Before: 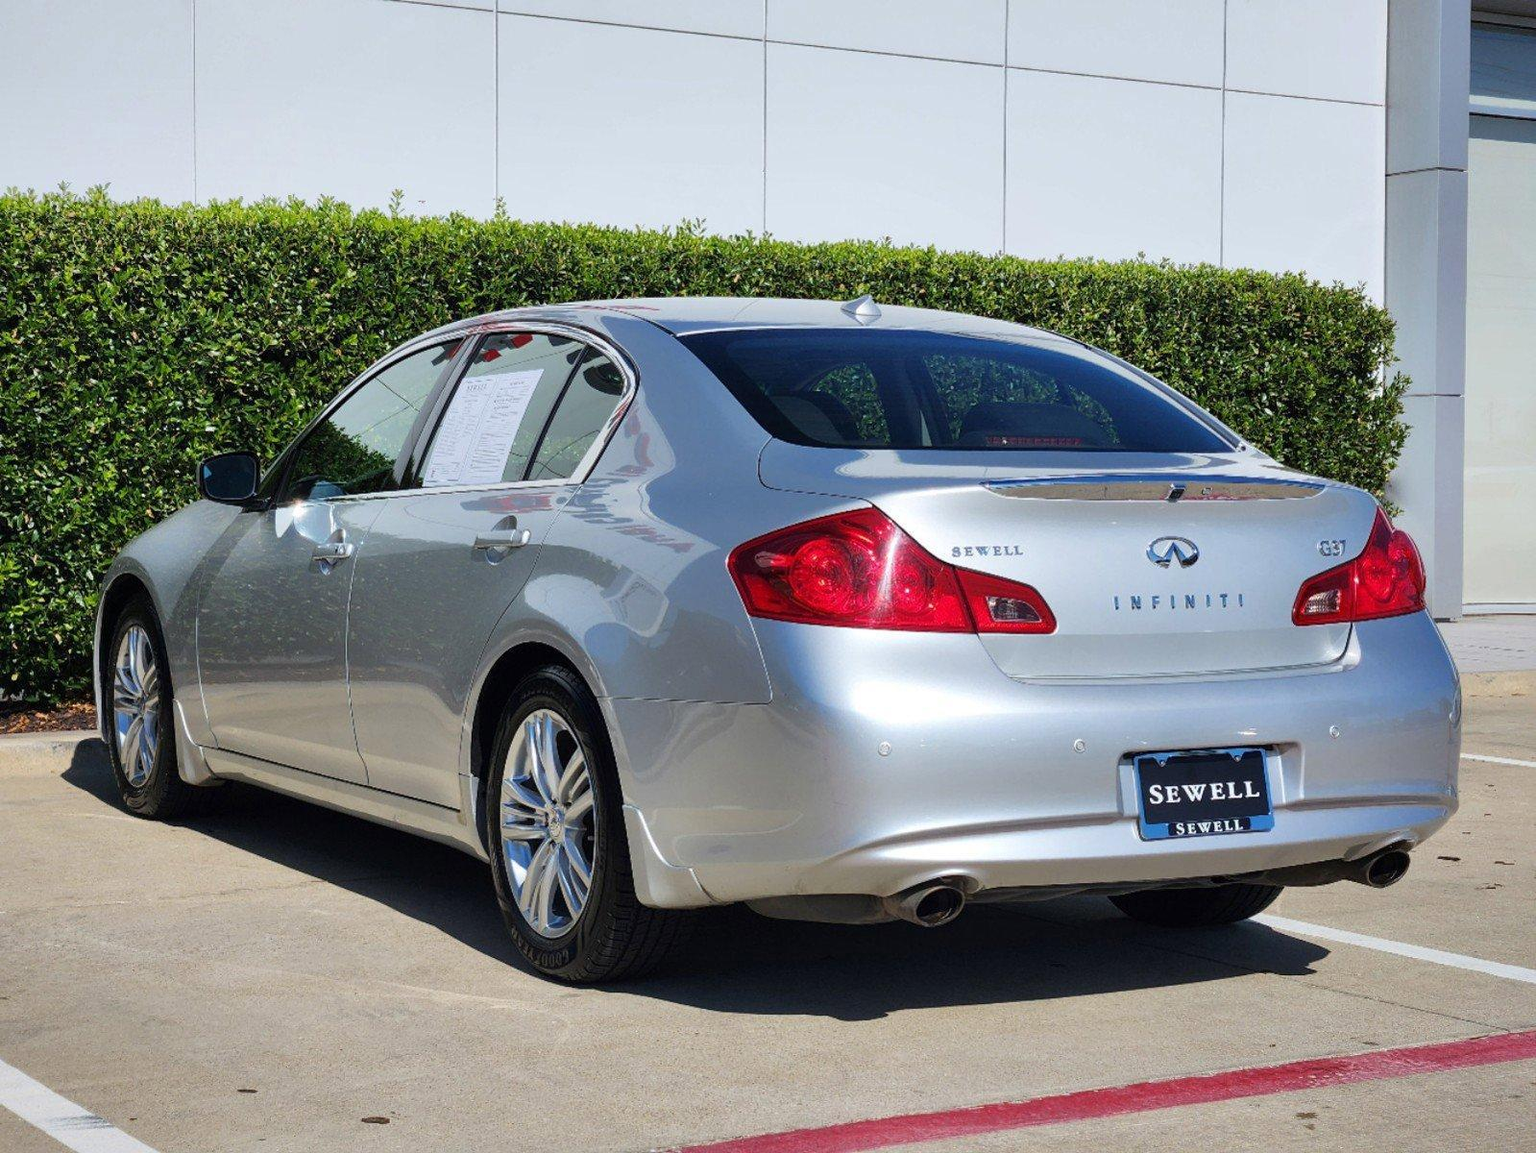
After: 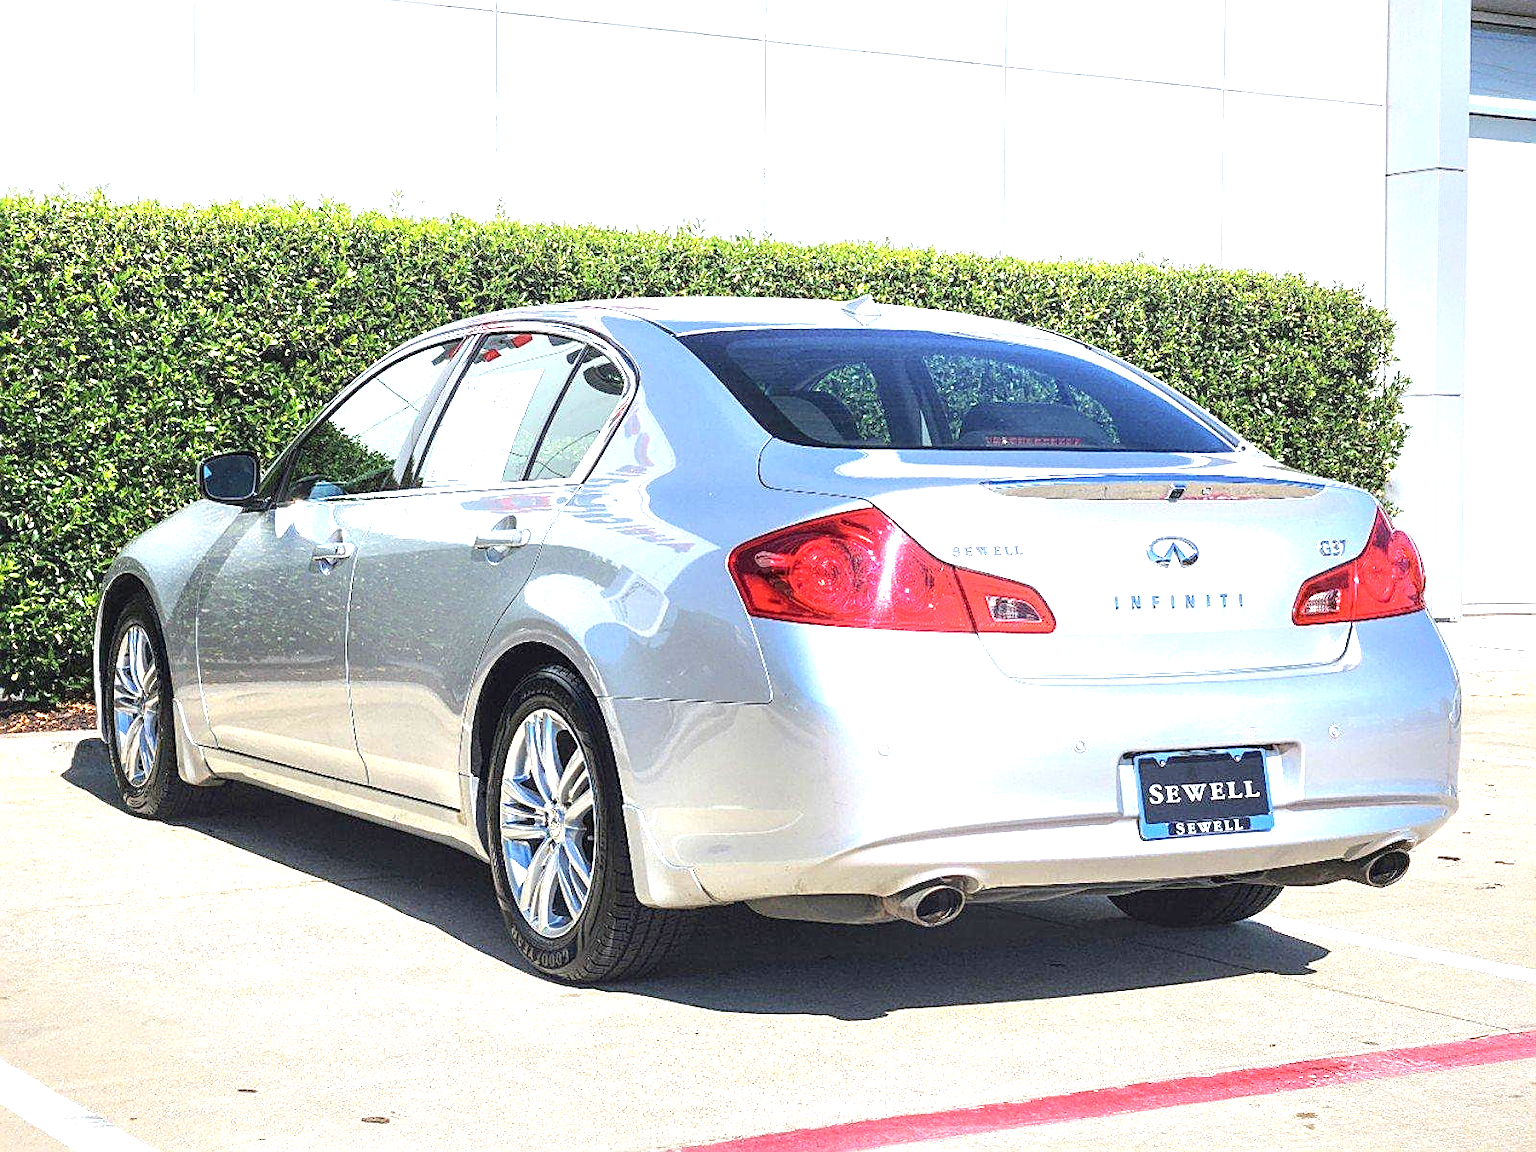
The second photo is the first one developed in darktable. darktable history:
sharpen: on, module defaults
shadows and highlights: shadows -69.75, highlights 34.82, soften with gaussian
exposure: black level correction 0, exposure 1.444 EV, compensate highlight preservation false
local contrast: detail 130%
